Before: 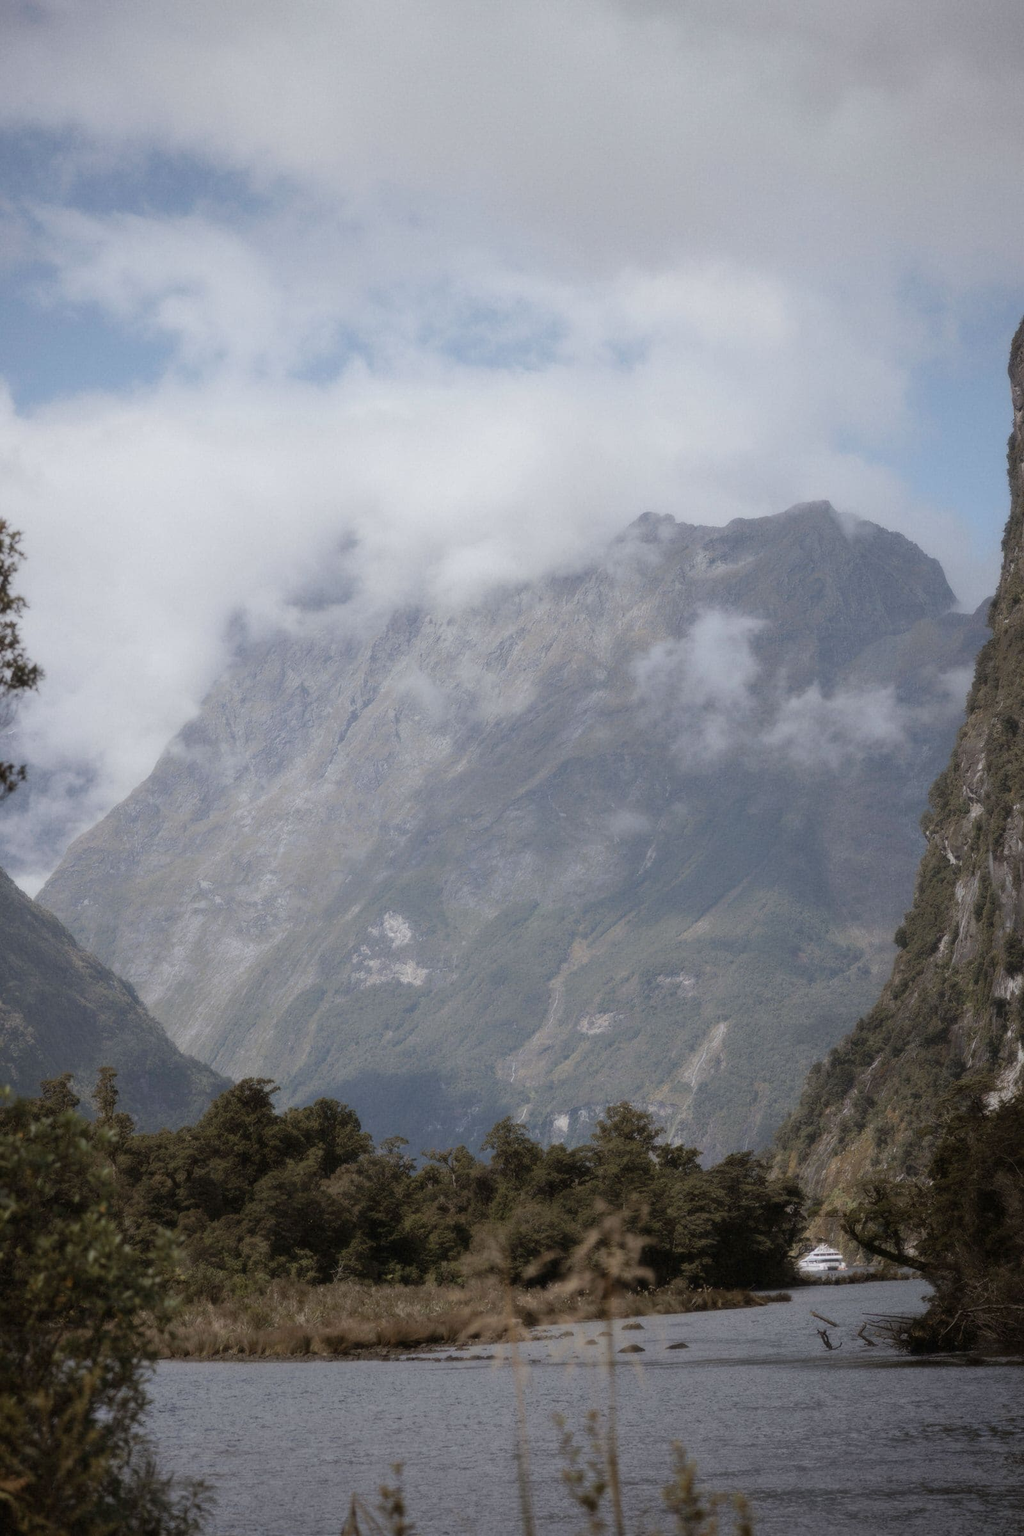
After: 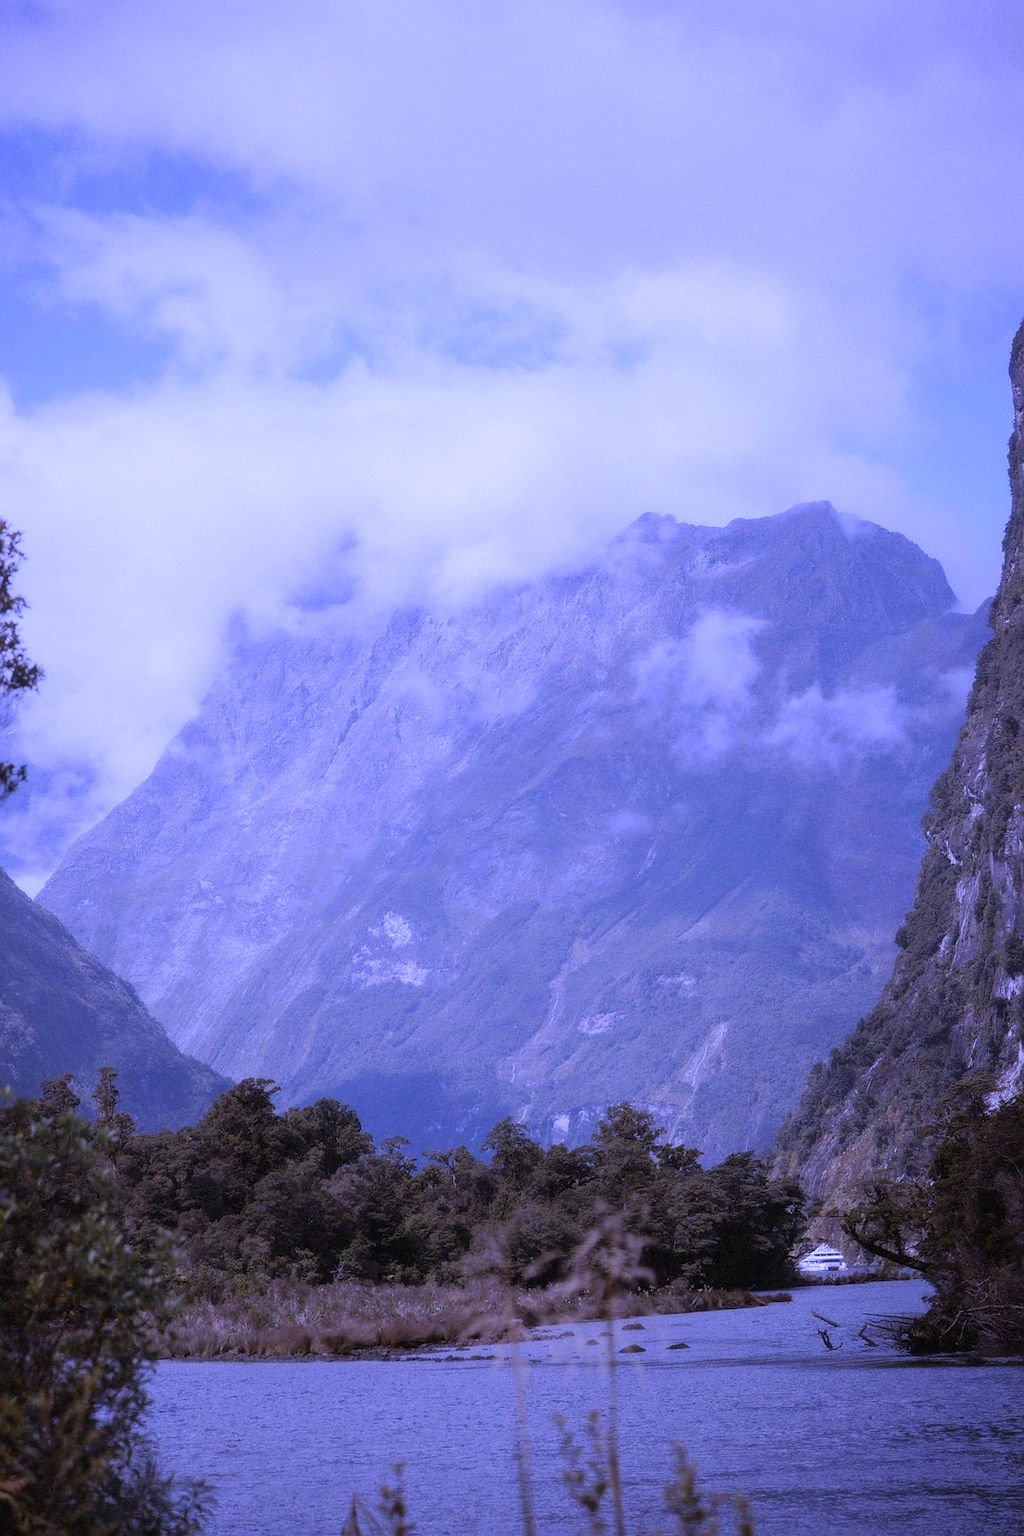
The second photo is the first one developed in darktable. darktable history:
white balance: red 0.98, blue 1.61
sharpen: on, module defaults
color balance rgb: perceptual saturation grading › global saturation 20%, perceptual saturation grading › highlights -25%, perceptual saturation grading › shadows 25%
